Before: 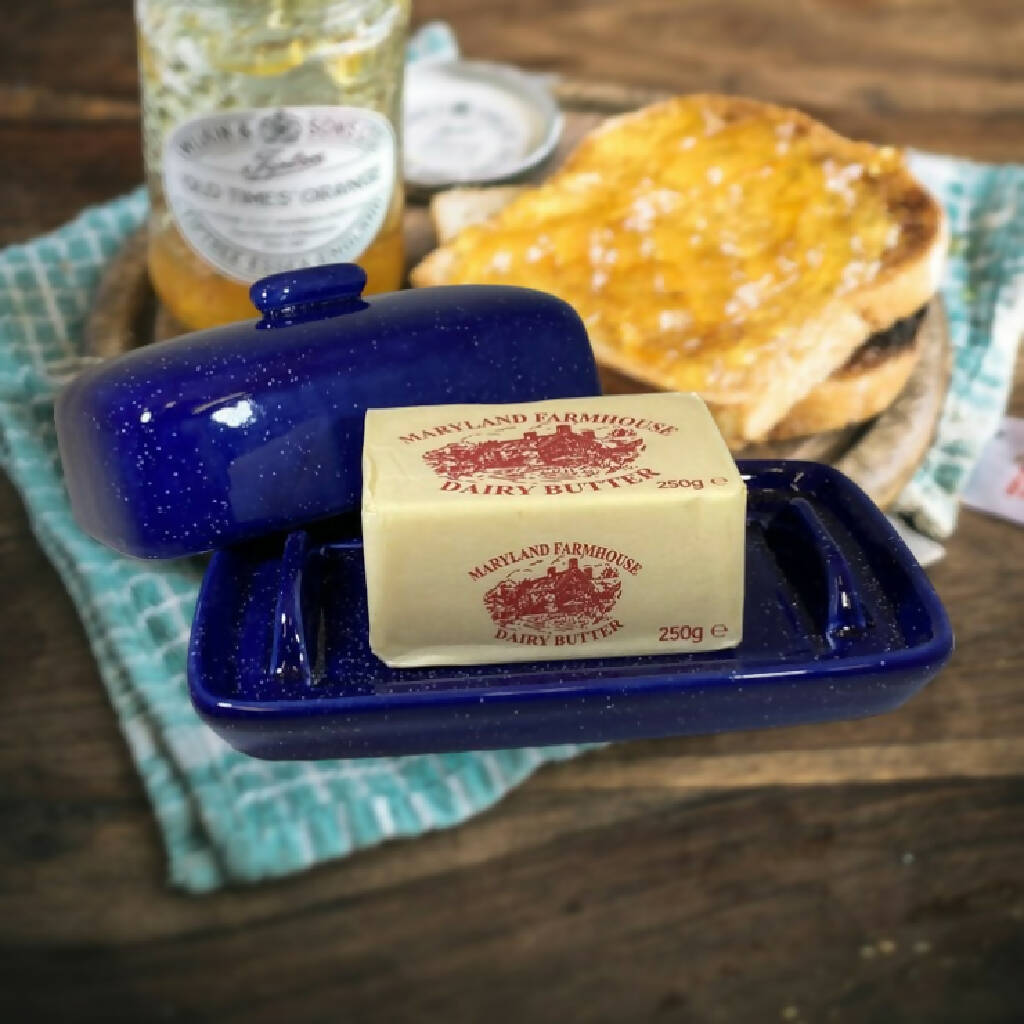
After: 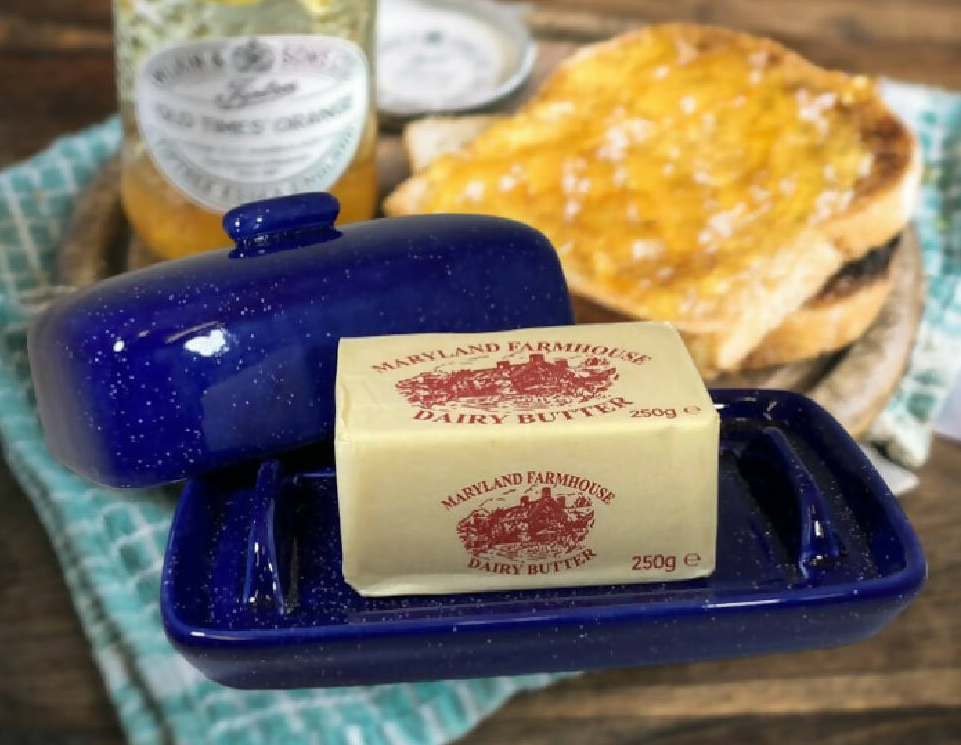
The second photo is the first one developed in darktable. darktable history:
crop: left 2.706%, top 7.023%, right 3.422%, bottom 20.144%
